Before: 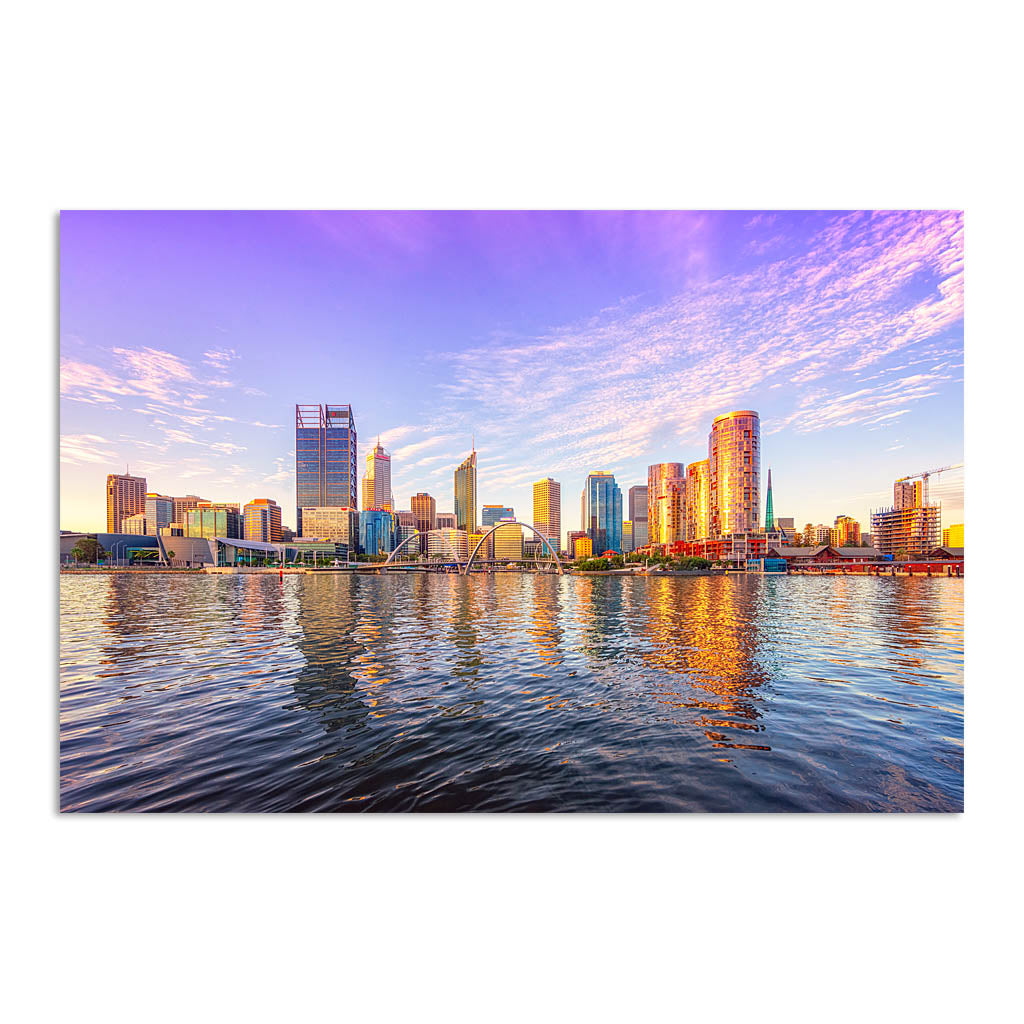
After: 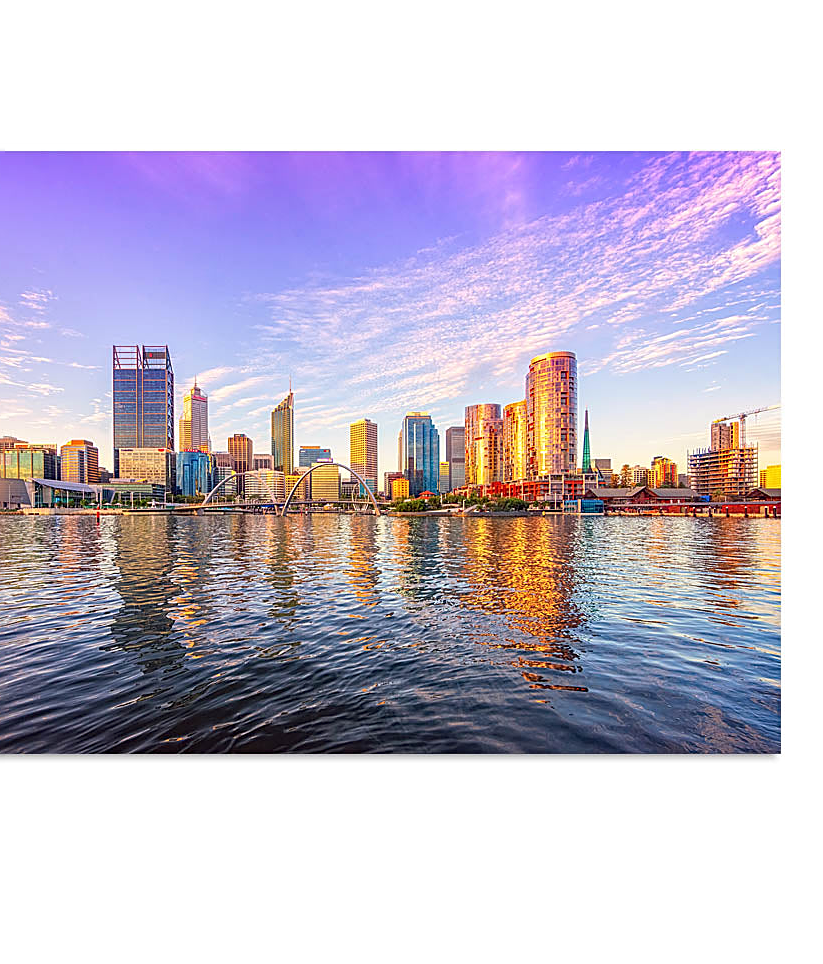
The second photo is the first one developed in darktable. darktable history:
crop and rotate: left 17.872%, top 5.852%, right 1.753%
sharpen: on, module defaults
